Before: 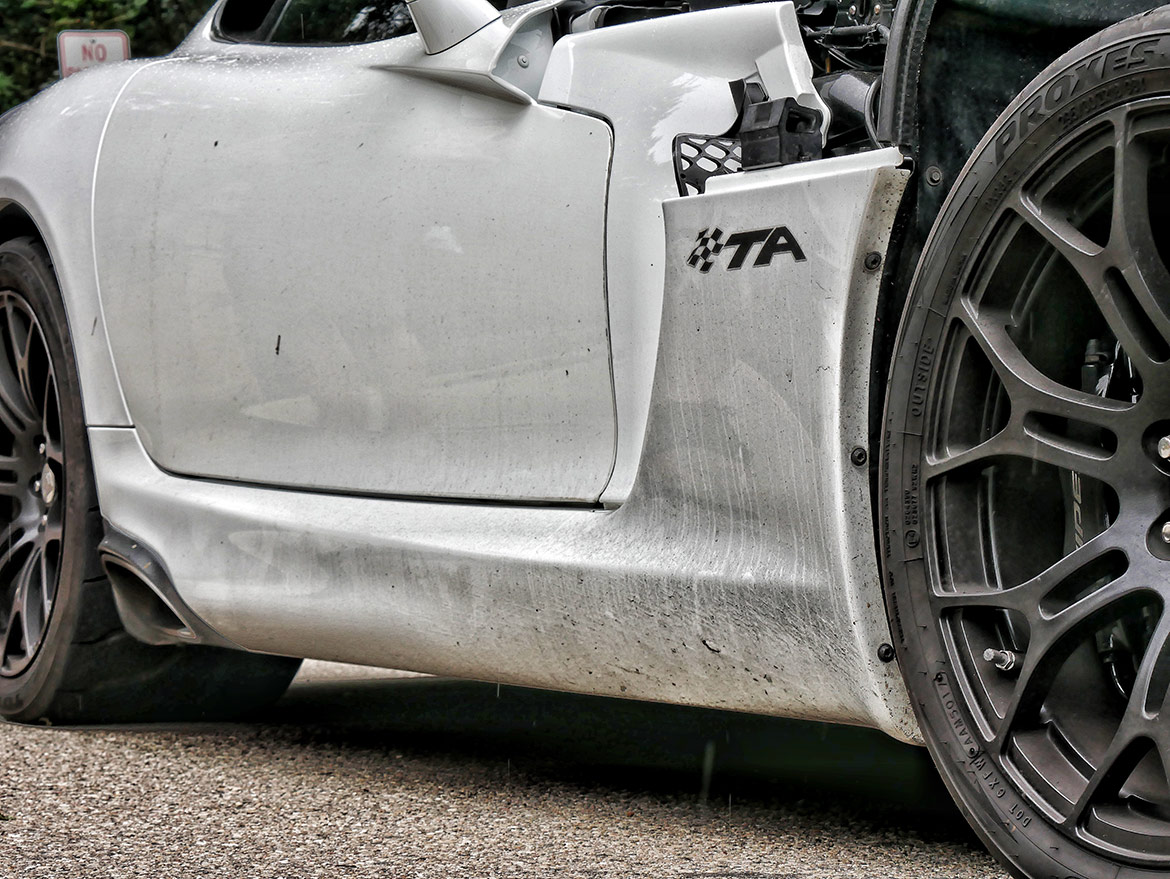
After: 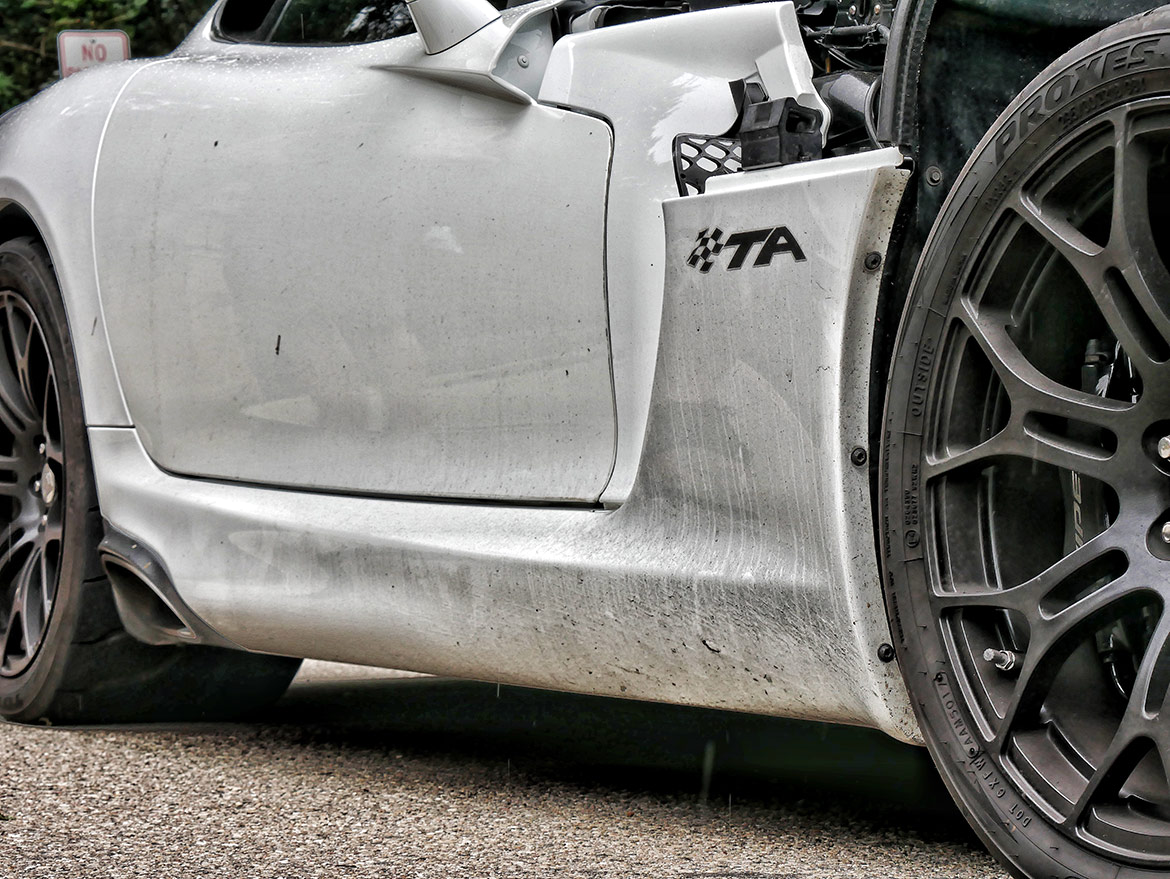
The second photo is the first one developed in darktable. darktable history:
shadows and highlights: shadows 12, white point adjustment 1.2, soften with gaussian
tone curve: curves: ch0 [(0, 0) (0.584, 0.595) (1, 1)], preserve colors none
